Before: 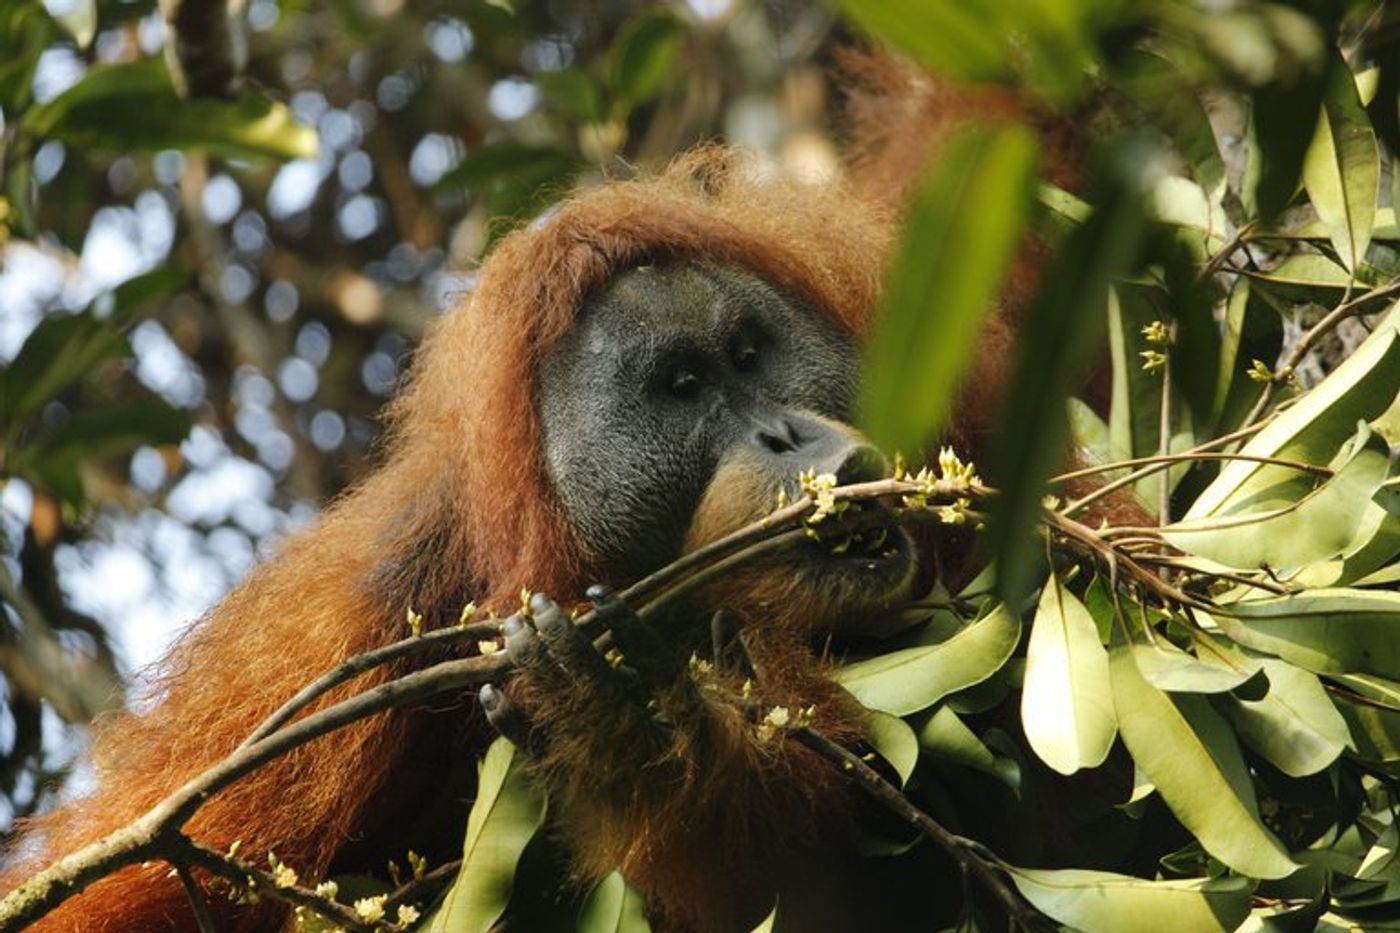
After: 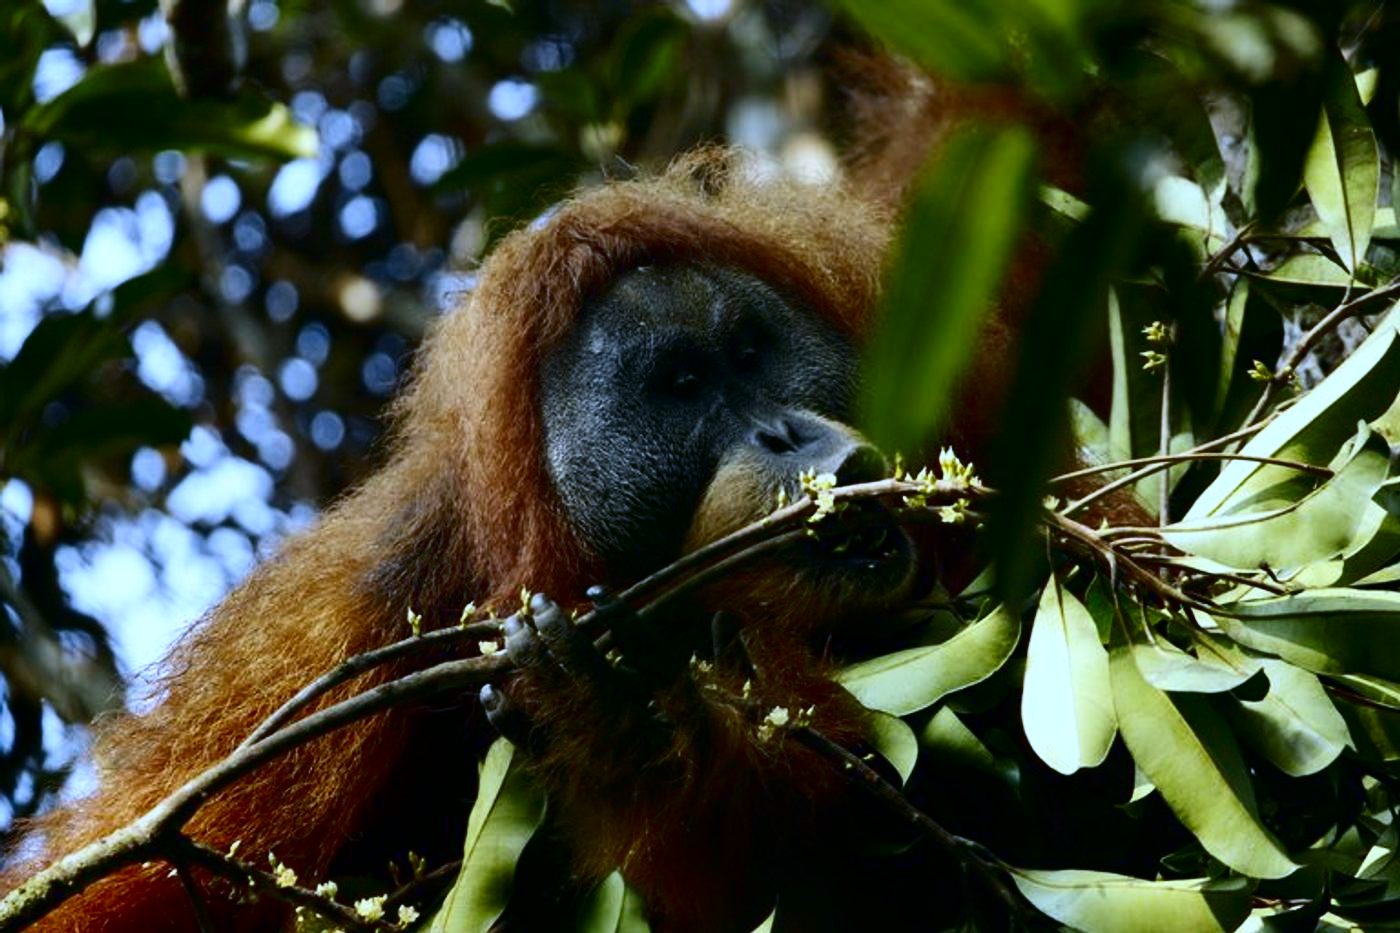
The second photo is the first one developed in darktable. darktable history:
contrast brightness saturation: contrast 0.24, brightness -0.24, saturation 0.14
white balance: red 0.871, blue 1.249
